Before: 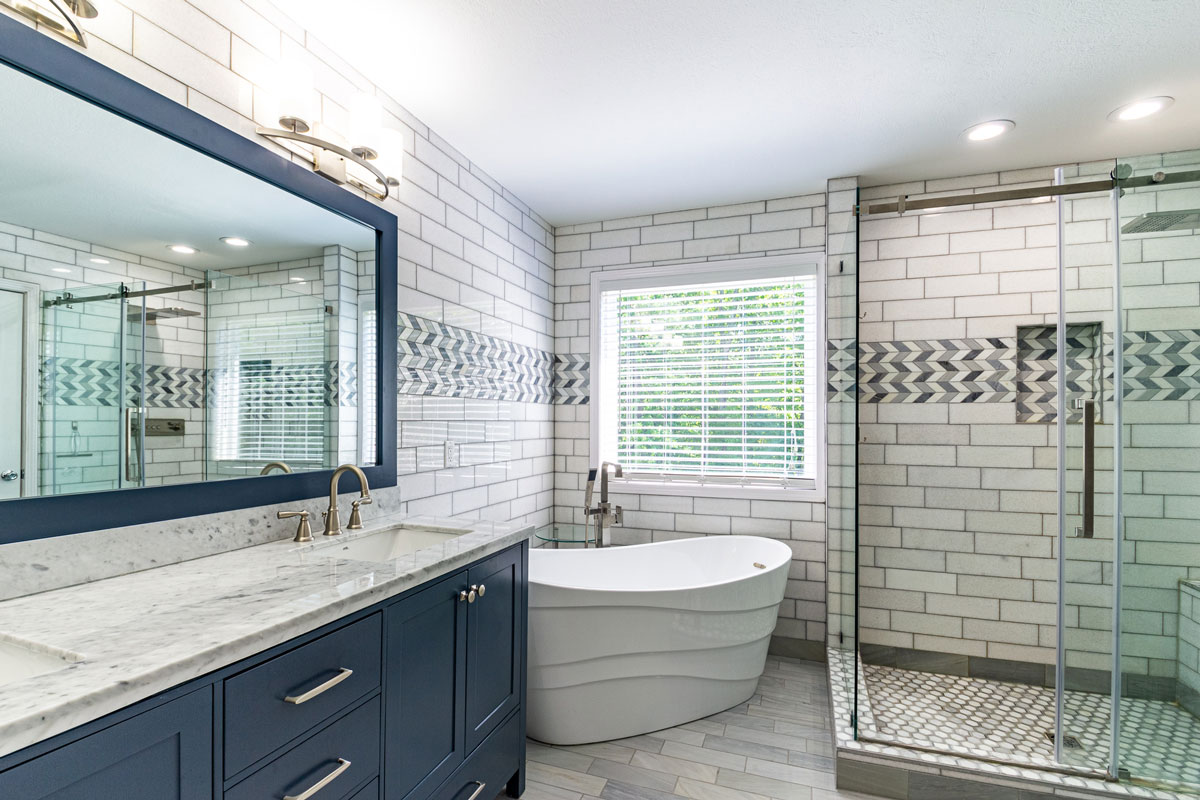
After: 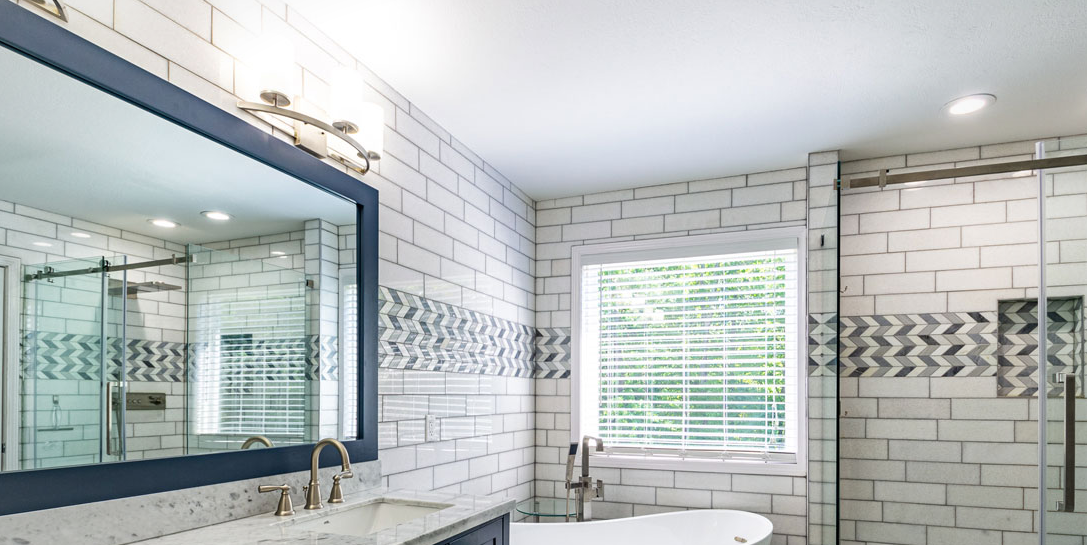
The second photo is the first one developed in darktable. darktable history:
vignetting: fall-off radius 99.68%, width/height ratio 1.342
crop: left 1.6%, top 3.374%, right 7.757%, bottom 28.47%
